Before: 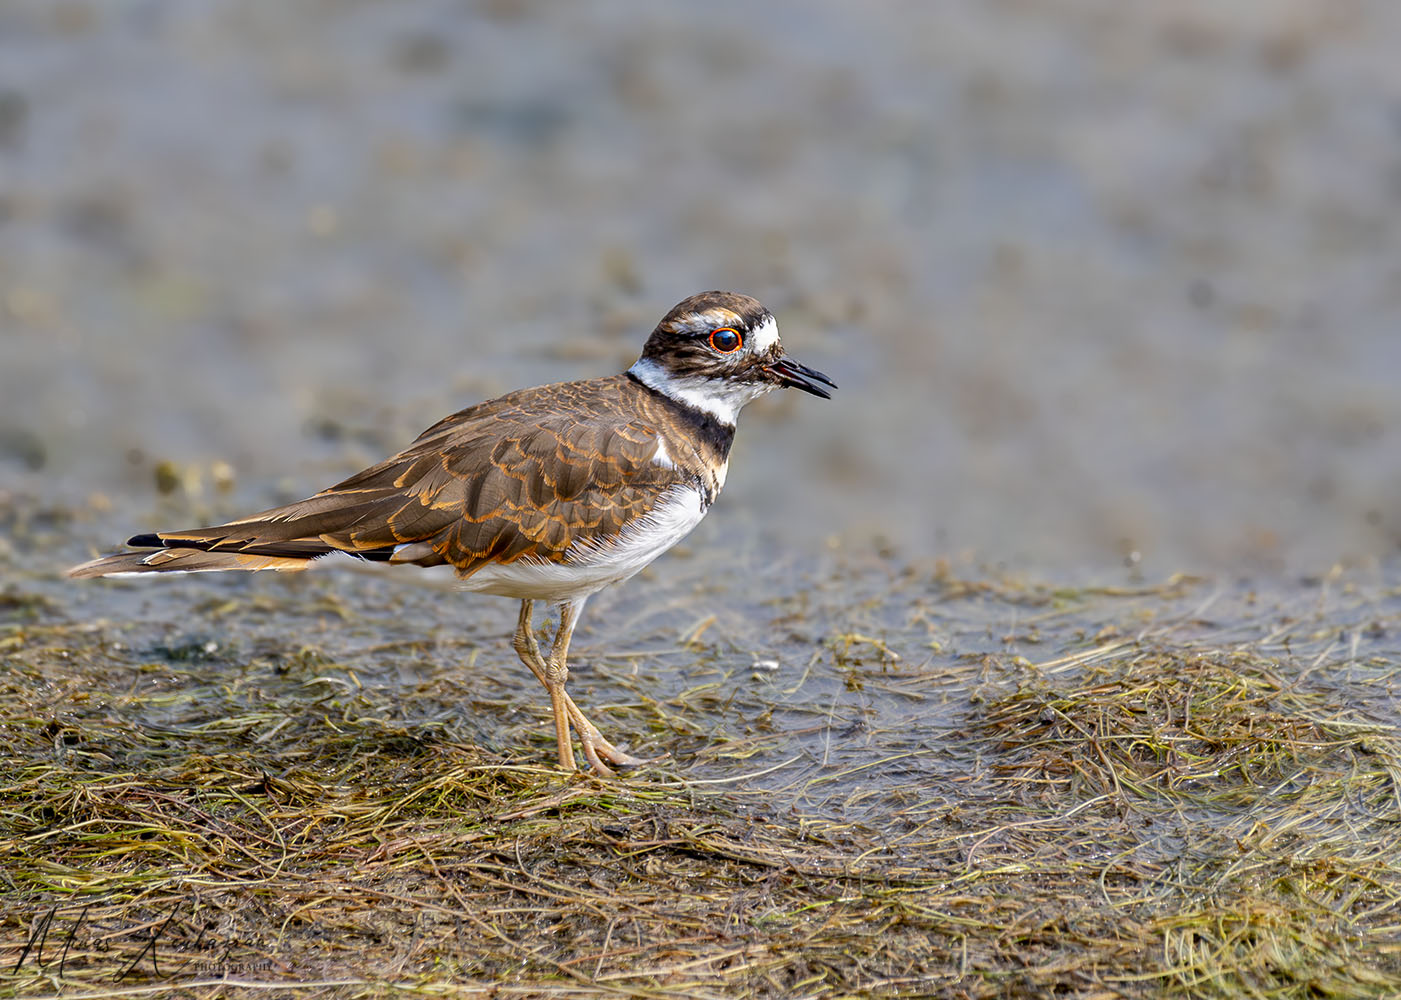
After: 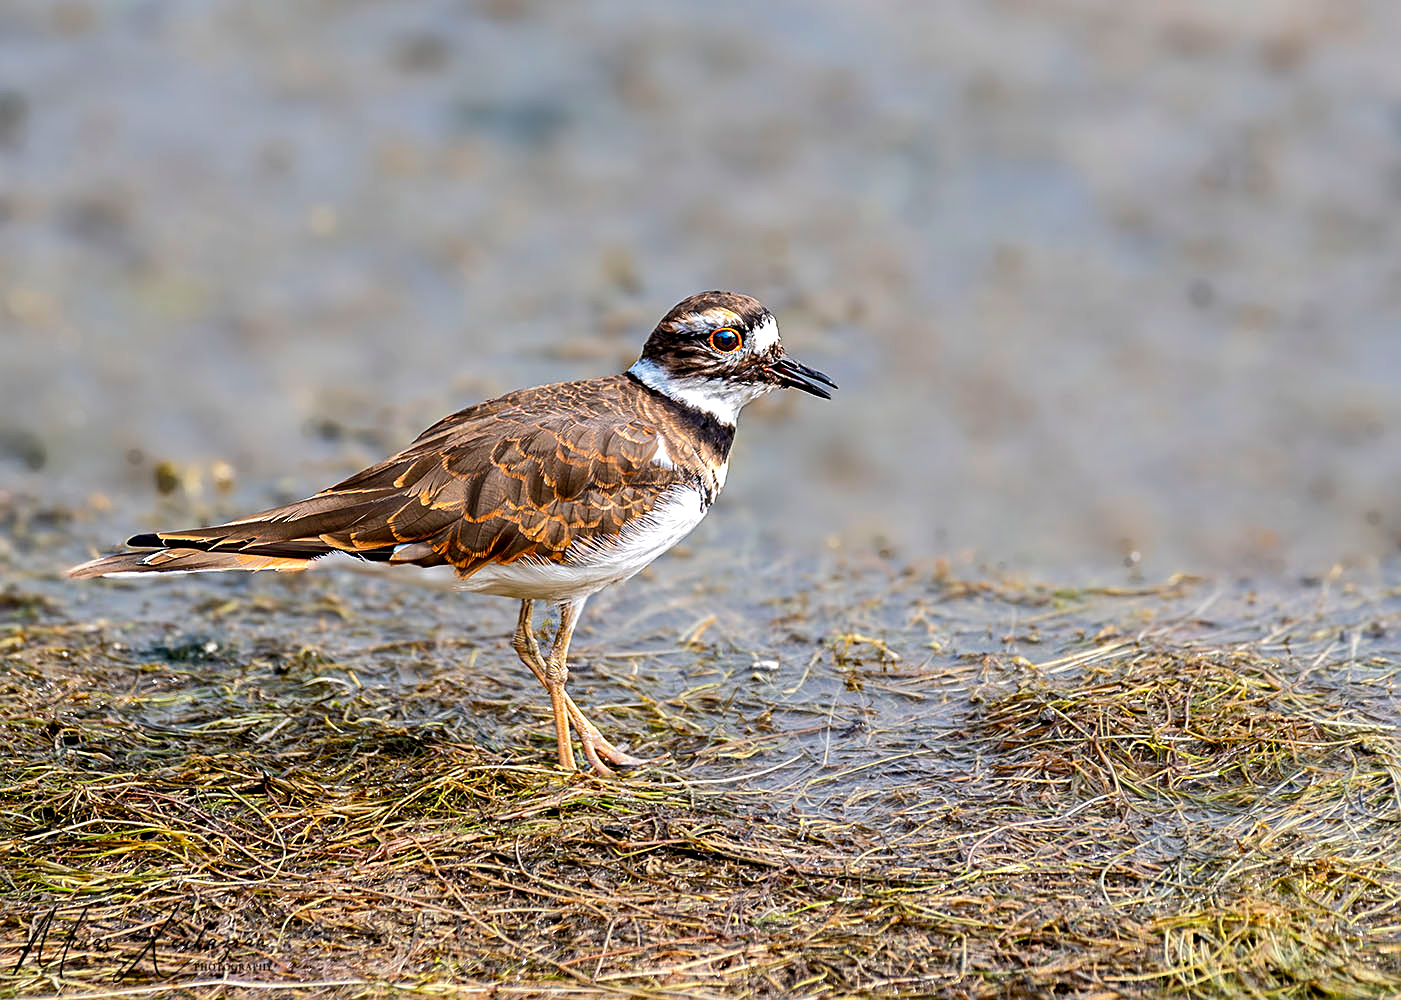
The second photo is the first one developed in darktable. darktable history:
sharpen: on, module defaults
tone equalizer: -8 EV -0.454 EV, -7 EV -0.426 EV, -6 EV -0.302 EV, -5 EV -0.262 EV, -3 EV 0.225 EV, -2 EV 0.346 EV, -1 EV 0.406 EV, +0 EV 0.419 EV, edges refinement/feathering 500, mask exposure compensation -1.57 EV, preserve details no
